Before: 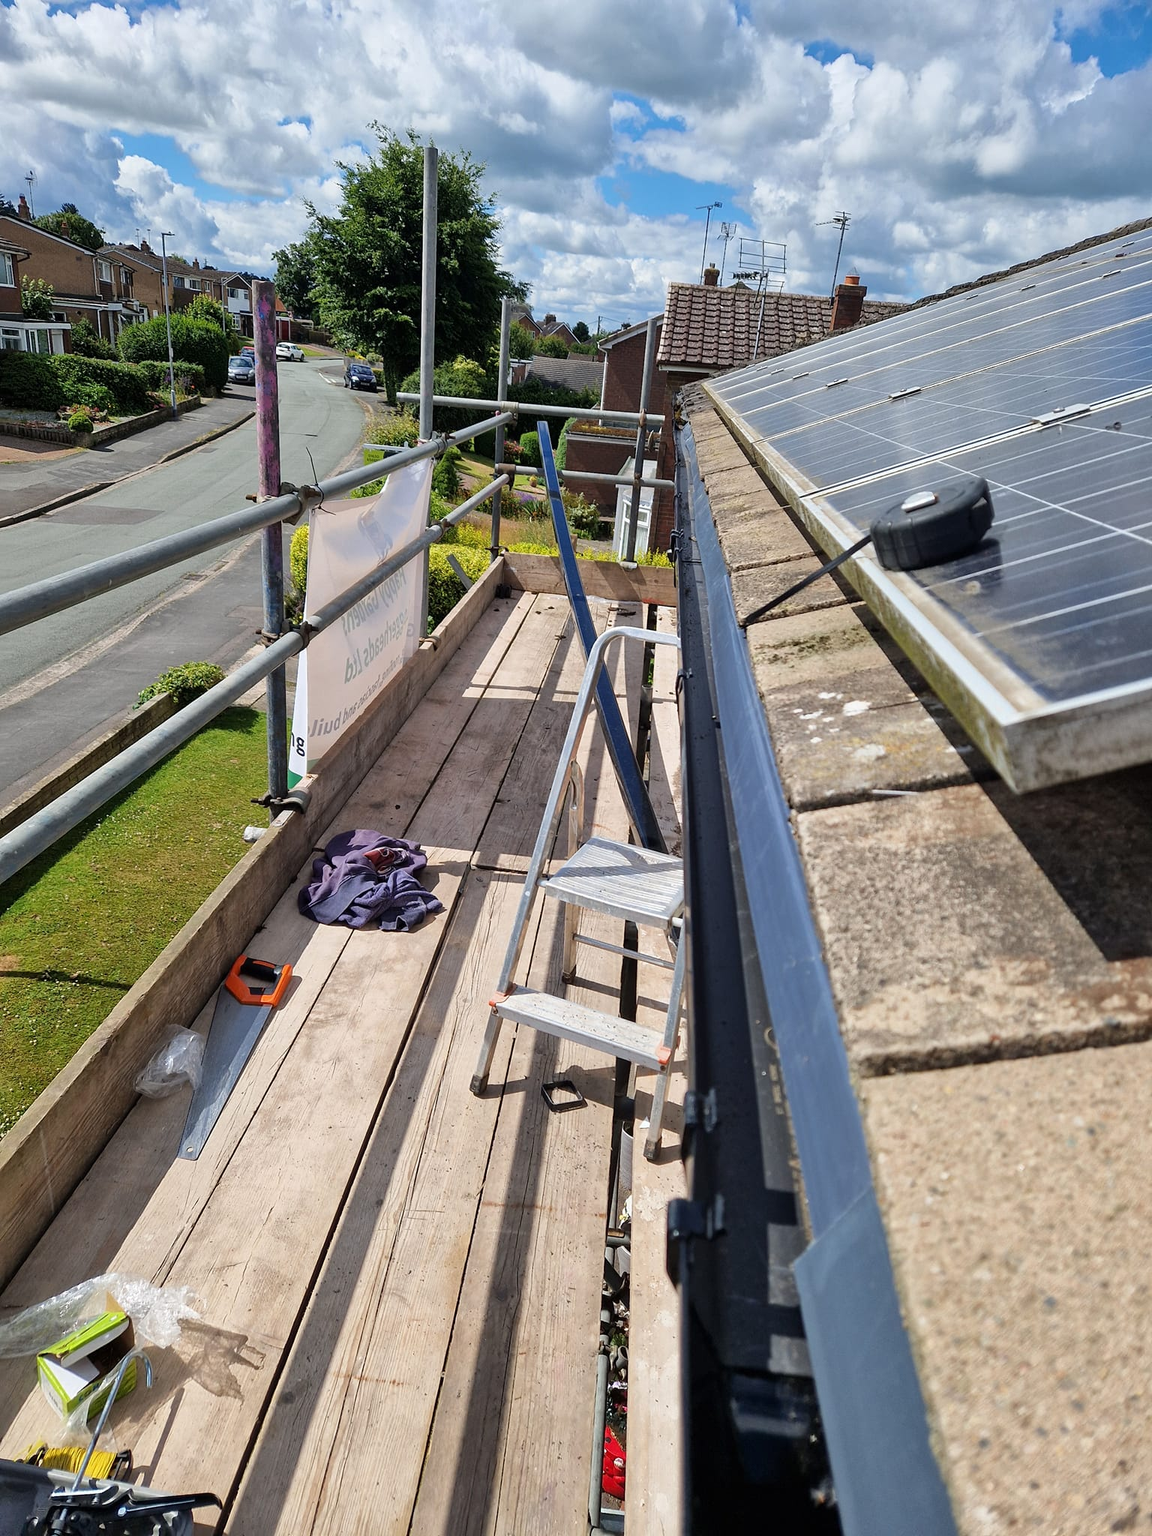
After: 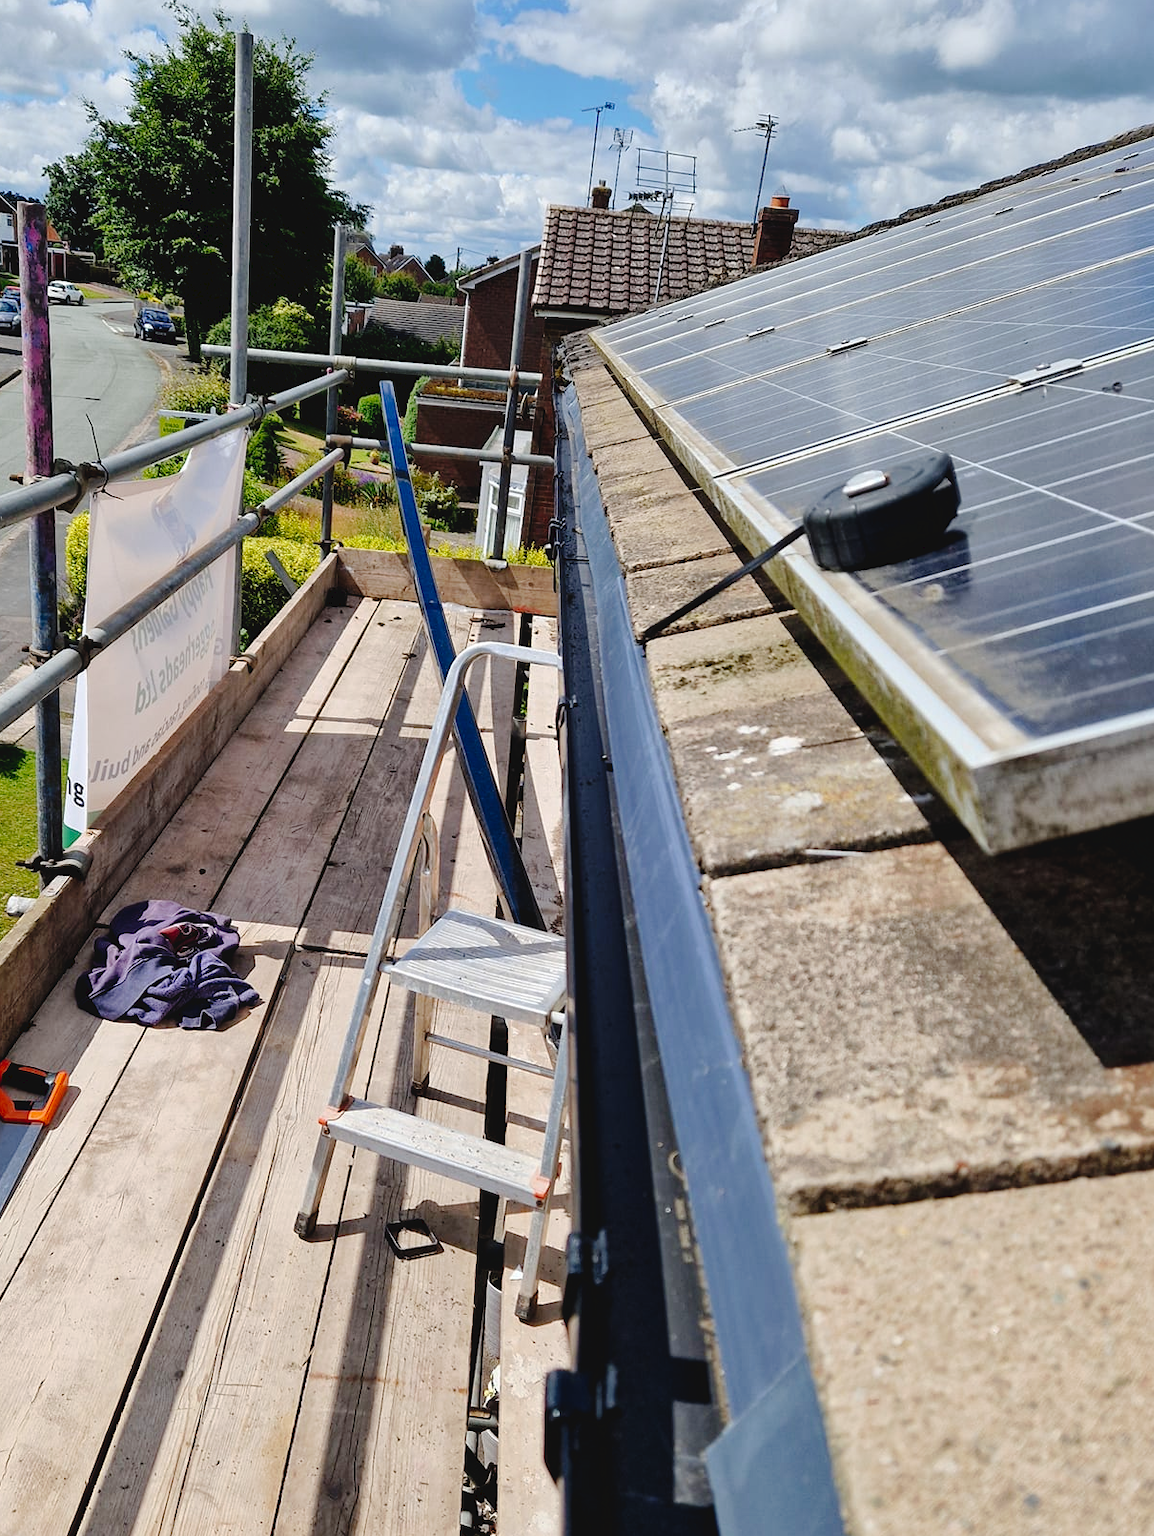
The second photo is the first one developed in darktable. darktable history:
tone curve: curves: ch0 [(0, 0) (0.003, 0.048) (0.011, 0.048) (0.025, 0.048) (0.044, 0.049) (0.069, 0.048) (0.1, 0.052) (0.136, 0.071) (0.177, 0.109) (0.224, 0.157) (0.277, 0.233) (0.335, 0.32) (0.399, 0.404) (0.468, 0.496) (0.543, 0.582) (0.623, 0.653) (0.709, 0.738) (0.801, 0.811) (0.898, 0.895) (1, 1)], preserve colors none
crop and rotate: left 20.74%, top 7.912%, right 0.375%, bottom 13.378%
